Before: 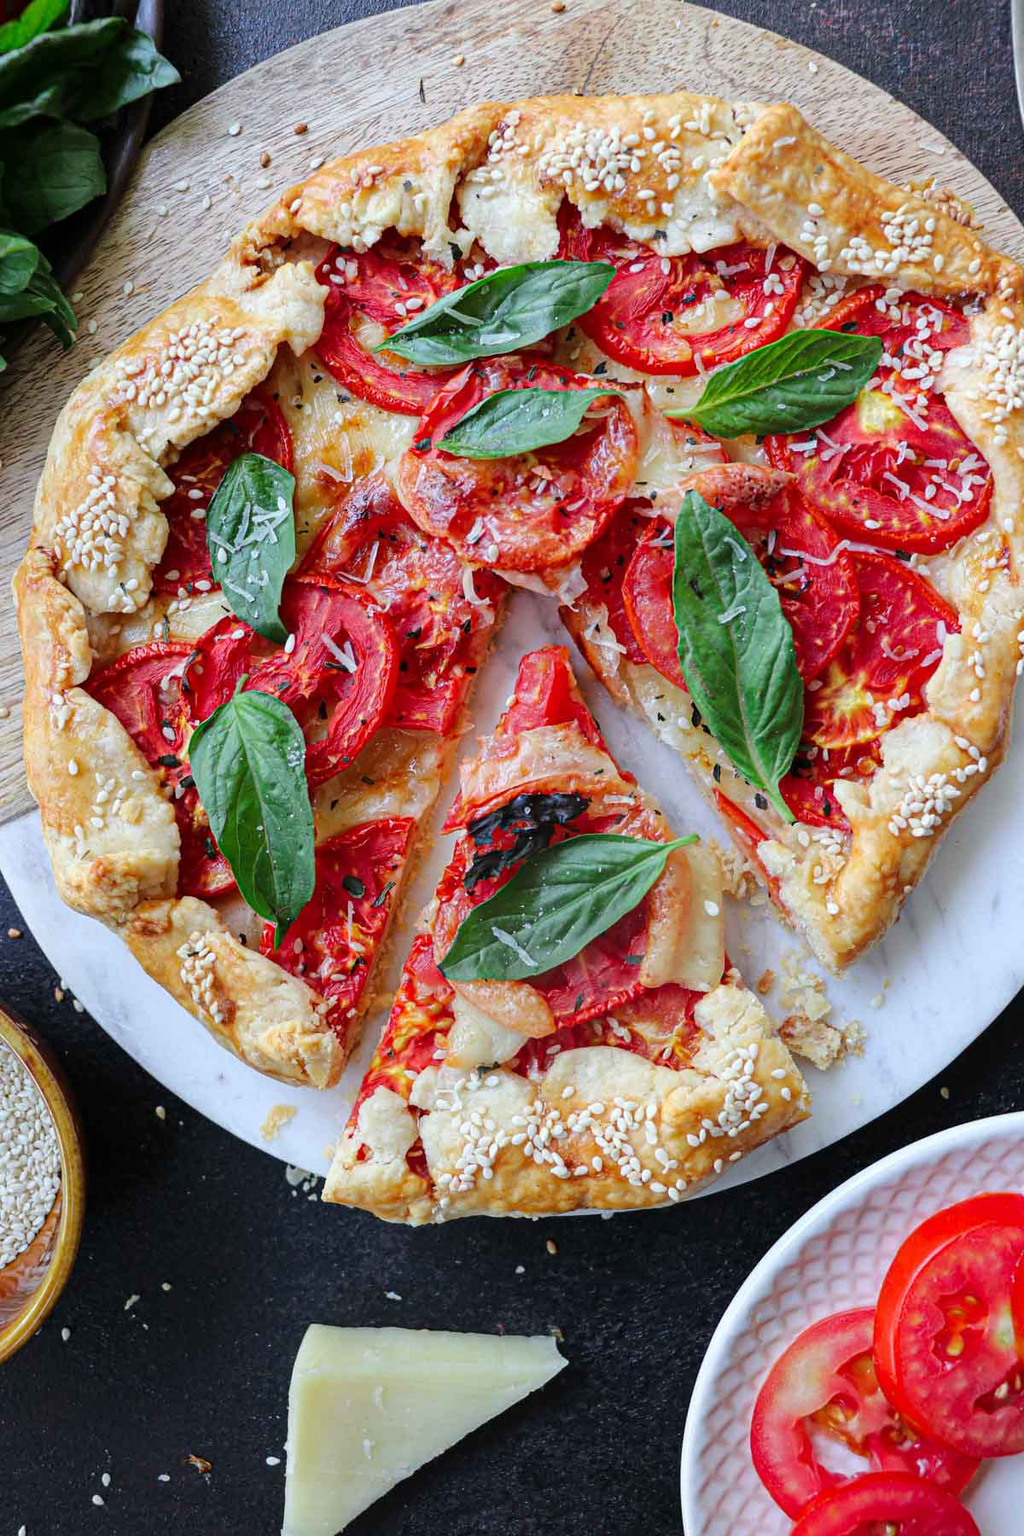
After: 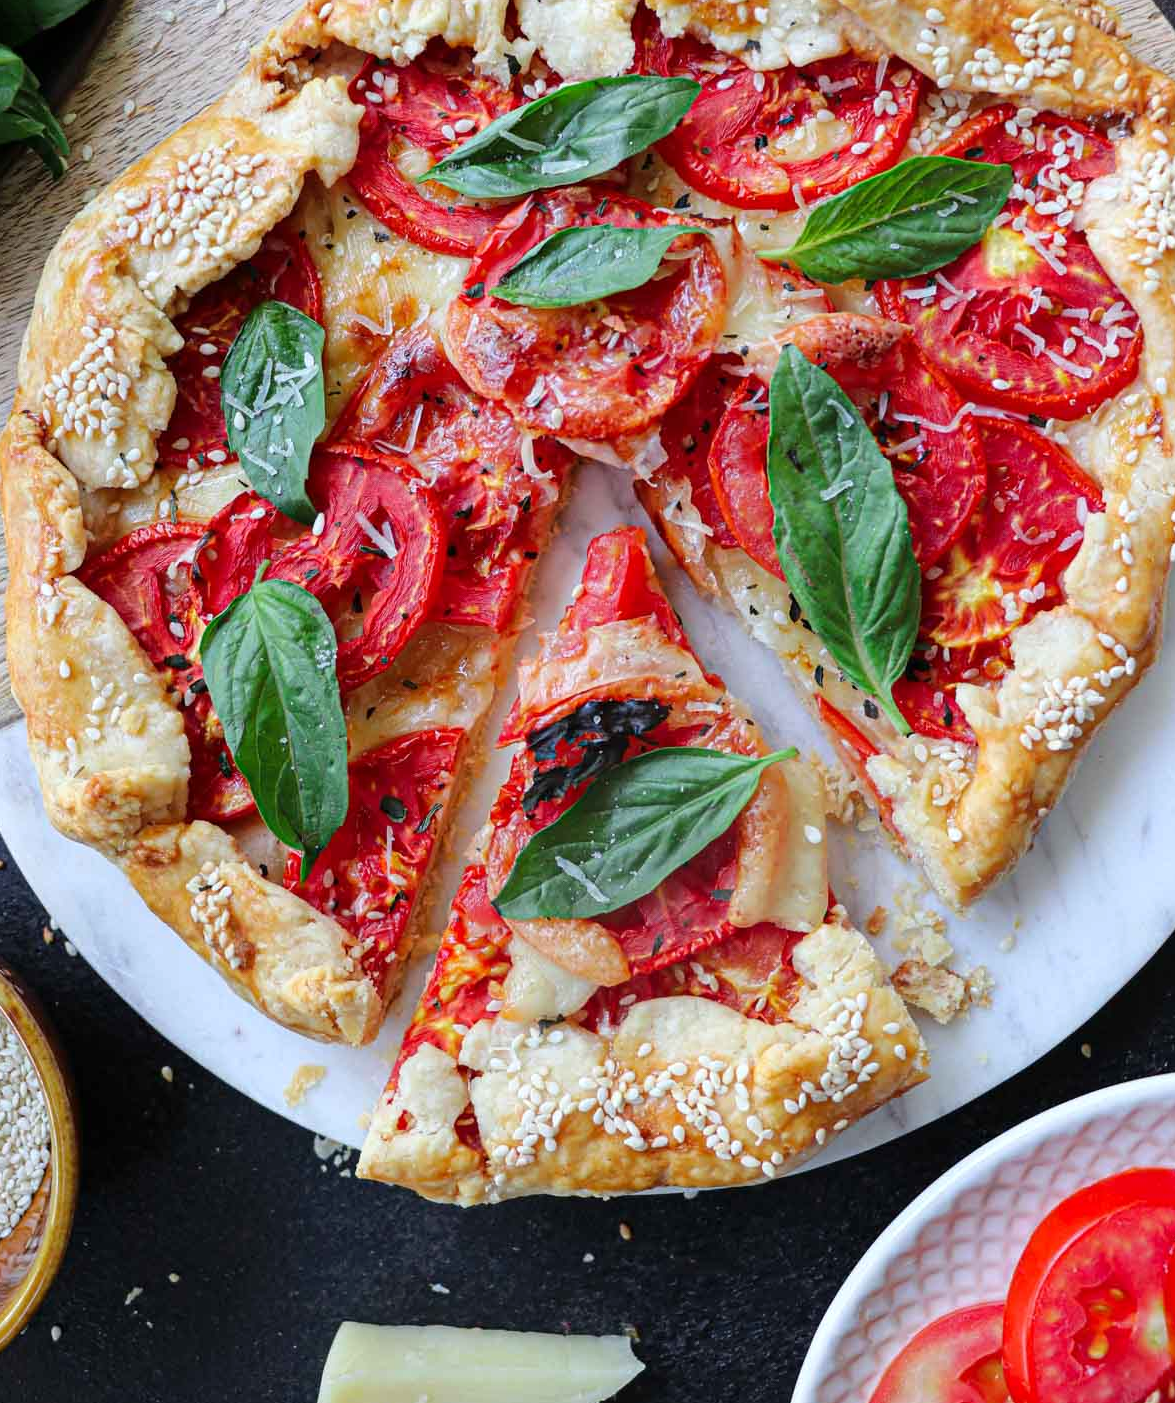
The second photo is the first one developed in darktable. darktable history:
levels: levels [0, 0.492, 0.984]
crop and rotate: left 1.814%, top 12.818%, right 0.25%, bottom 9.225%
